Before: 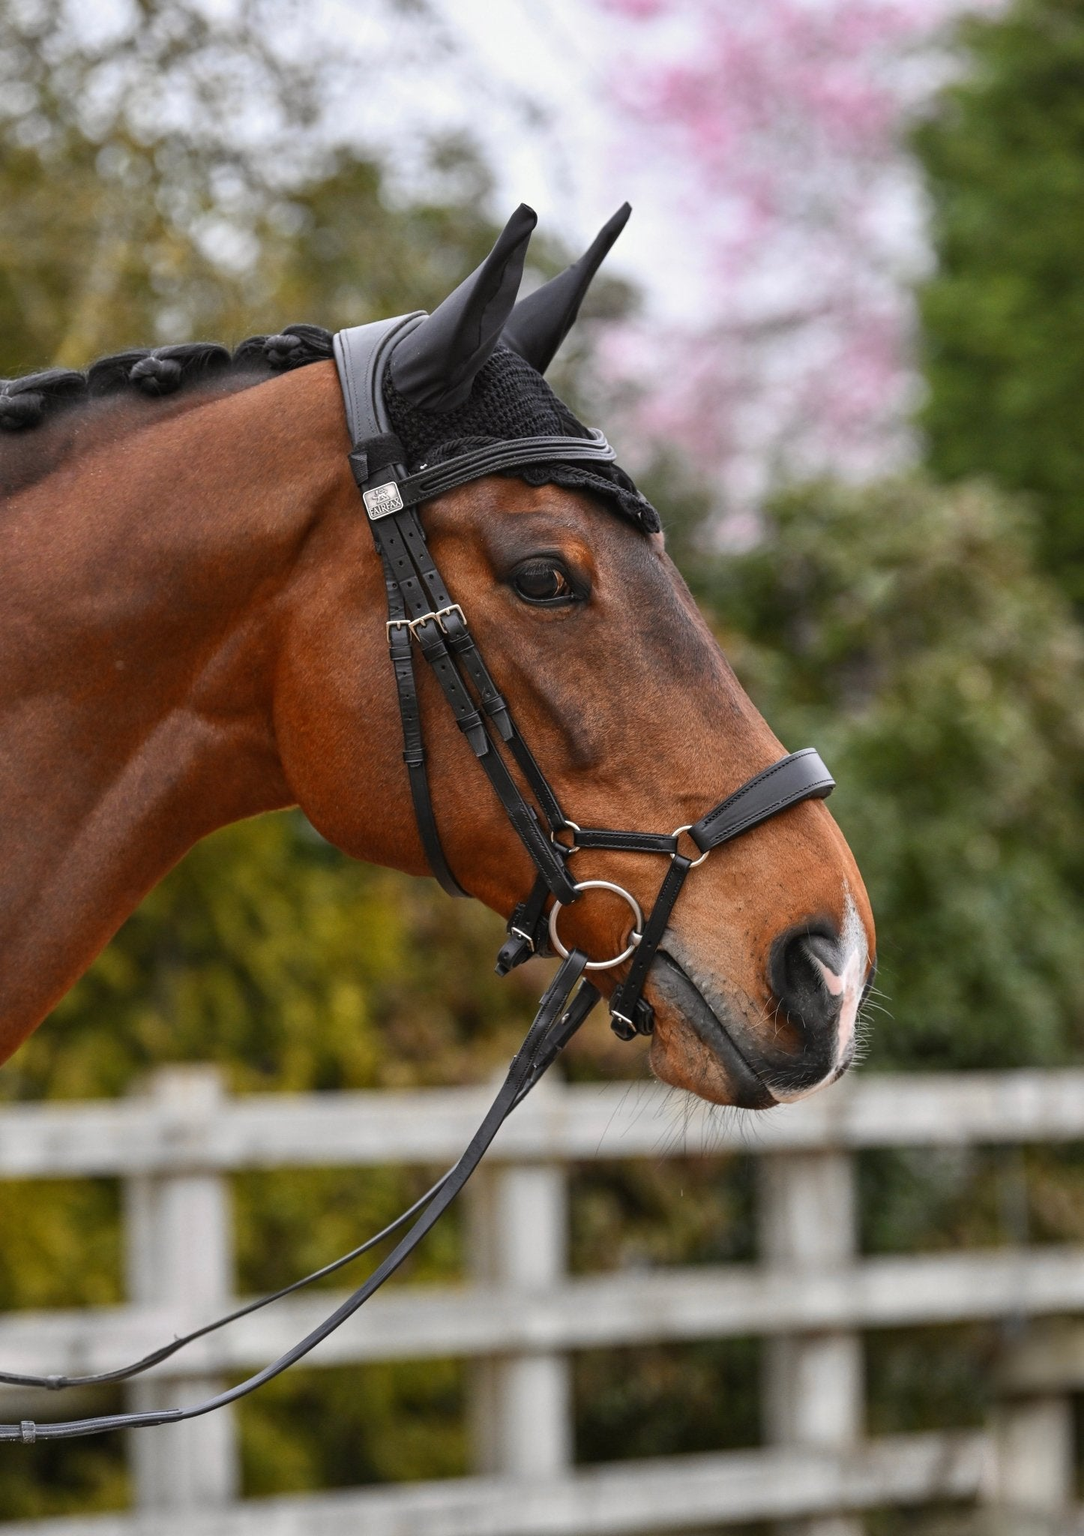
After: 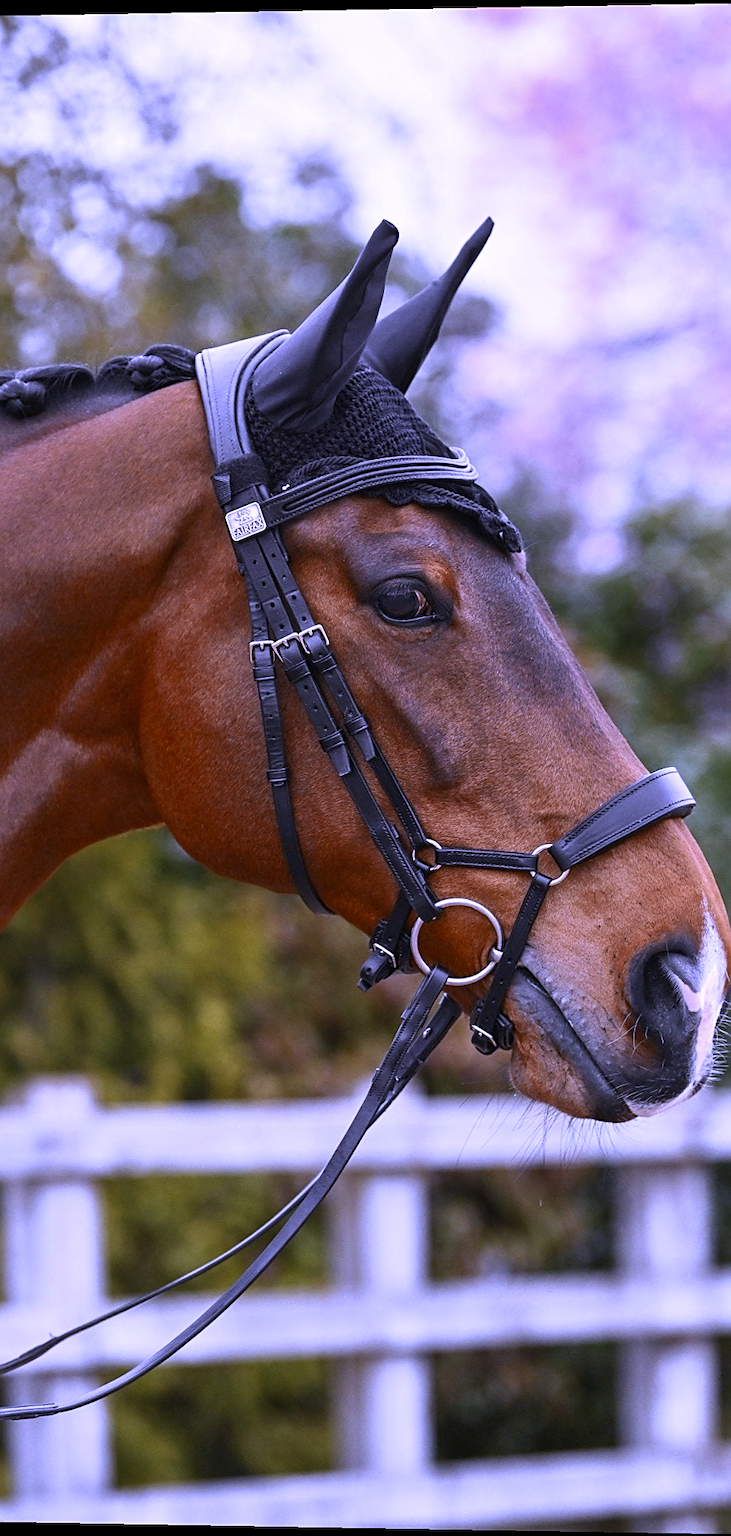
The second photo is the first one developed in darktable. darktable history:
crop and rotate: left 12.673%, right 20.66%
sharpen: on, module defaults
color zones: curves: ch0 [(0, 0.5) (0.125, 0.4) (0.25, 0.5) (0.375, 0.4) (0.5, 0.4) (0.625, 0.6) (0.75, 0.6) (0.875, 0.5)]; ch1 [(0, 0.4) (0.125, 0.5) (0.25, 0.4) (0.375, 0.4) (0.5, 0.4) (0.625, 0.4) (0.75, 0.5) (0.875, 0.4)]; ch2 [(0, 0.6) (0.125, 0.5) (0.25, 0.5) (0.375, 0.6) (0.5, 0.6) (0.625, 0.5) (0.75, 0.5) (0.875, 0.5)]
white balance: red 0.98, blue 1.61
velvia: strength 15%
rotate and perspective: lens shift (vertical) 0.048, lens shift (horizontal) -0.024, automatic cropping off
